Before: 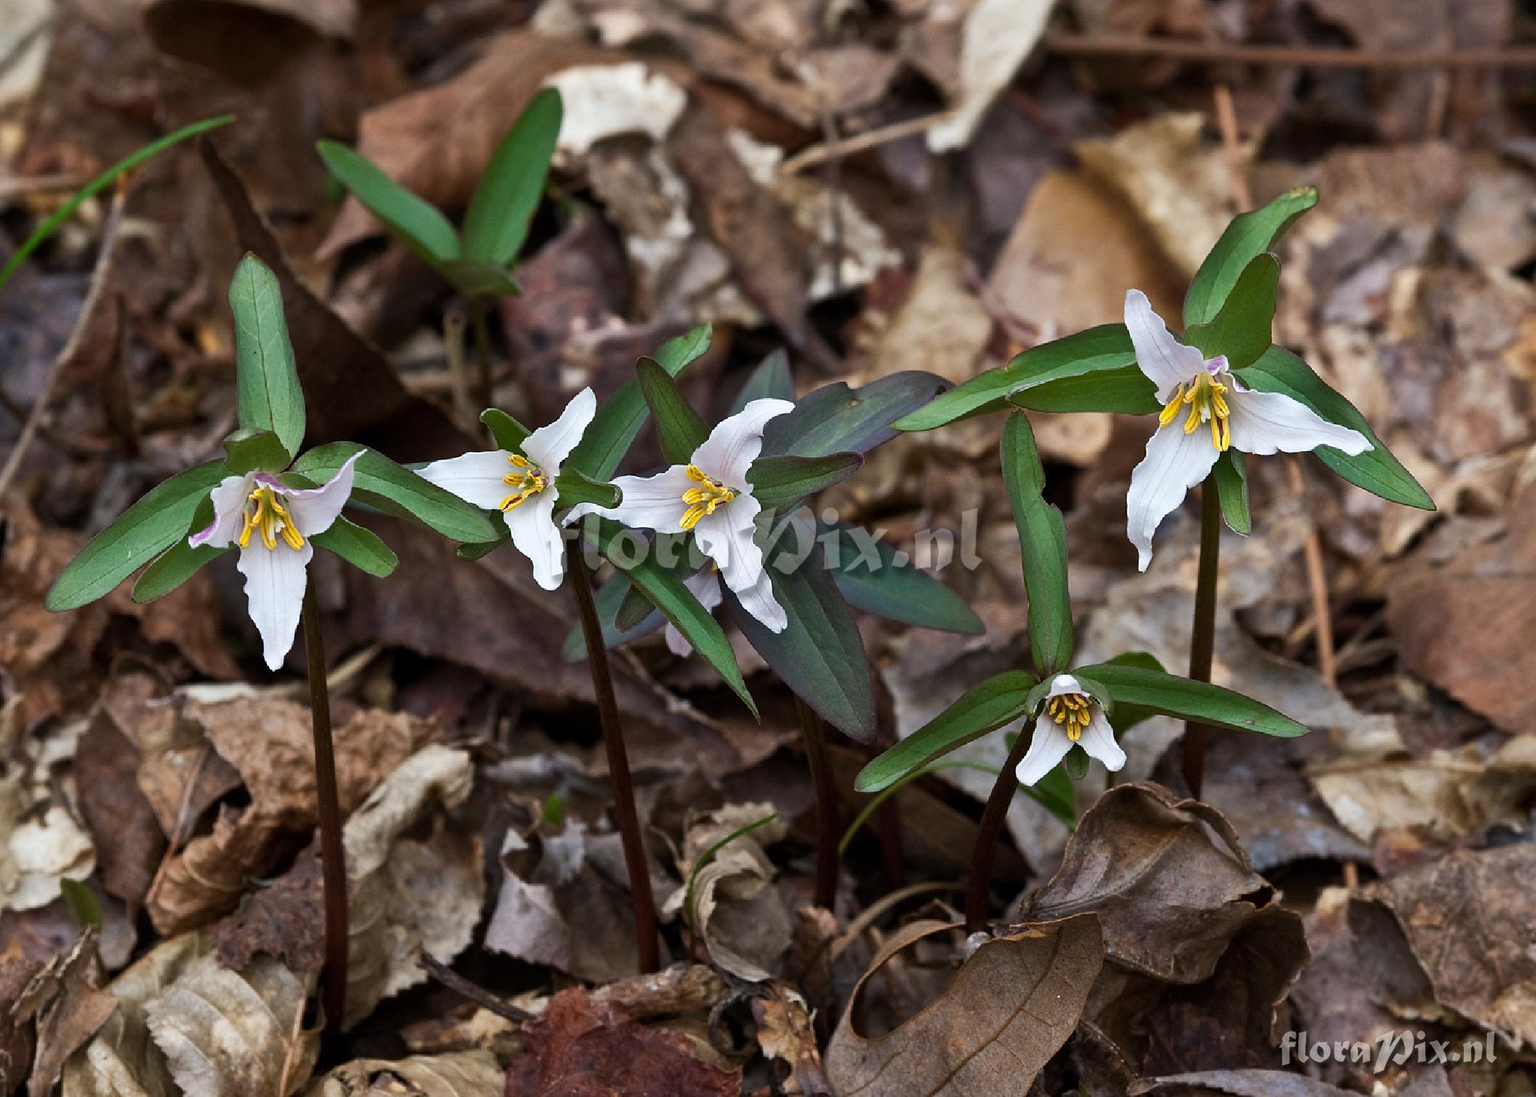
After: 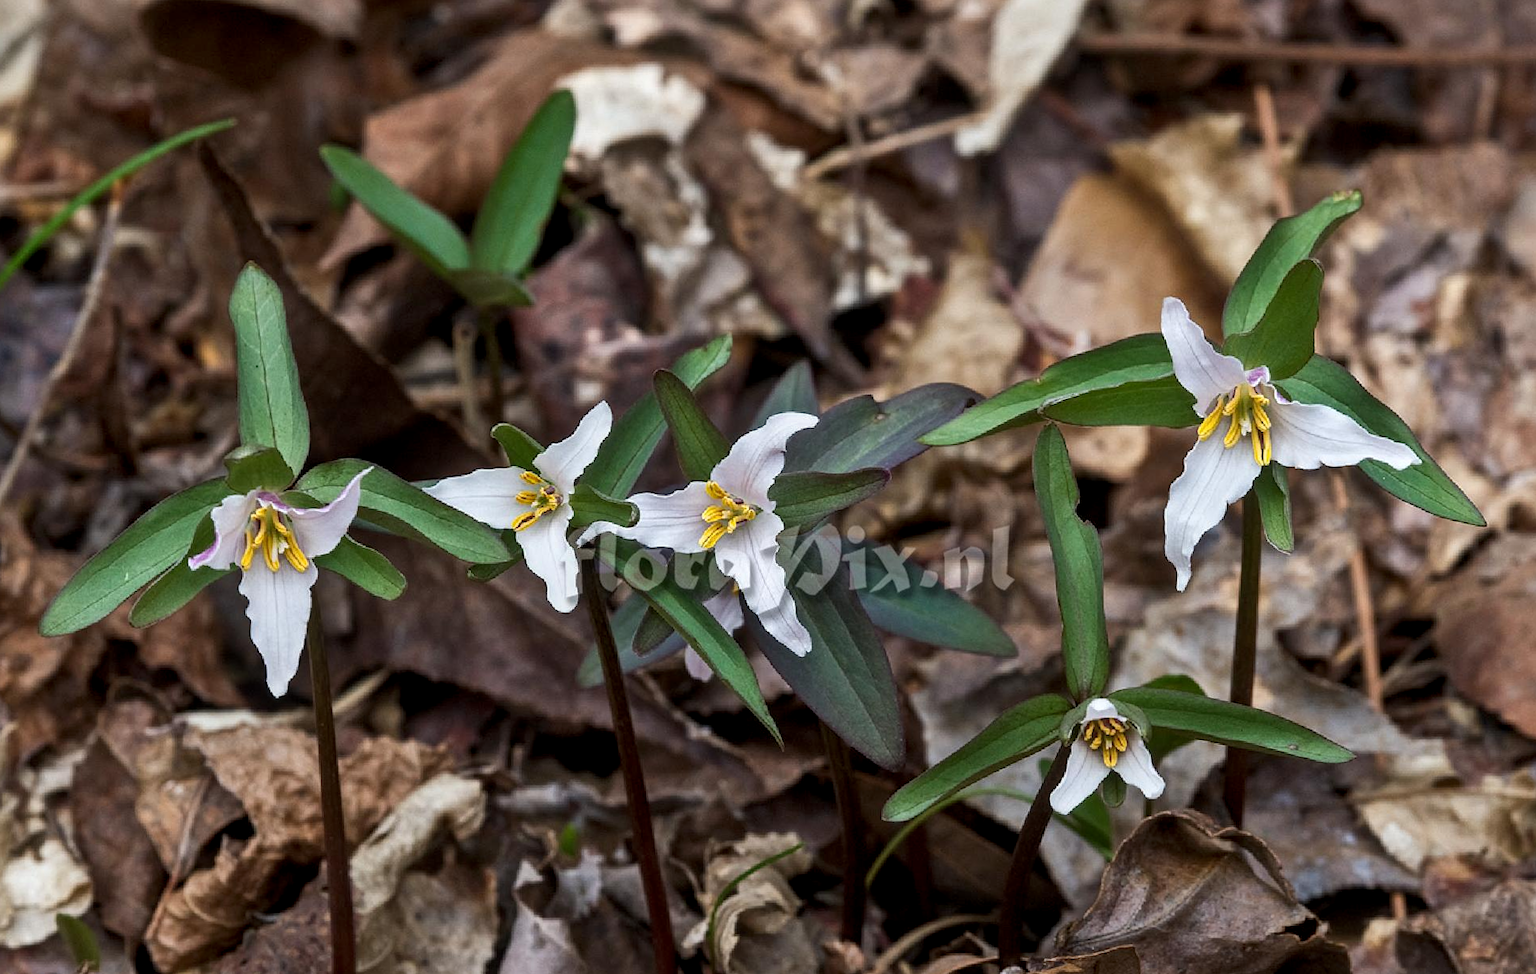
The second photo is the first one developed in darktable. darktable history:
crop and rotate: angle 0.2°, left 0.275%, right 3.127%, bottom 14.18%
local contrast: on, module defaults
